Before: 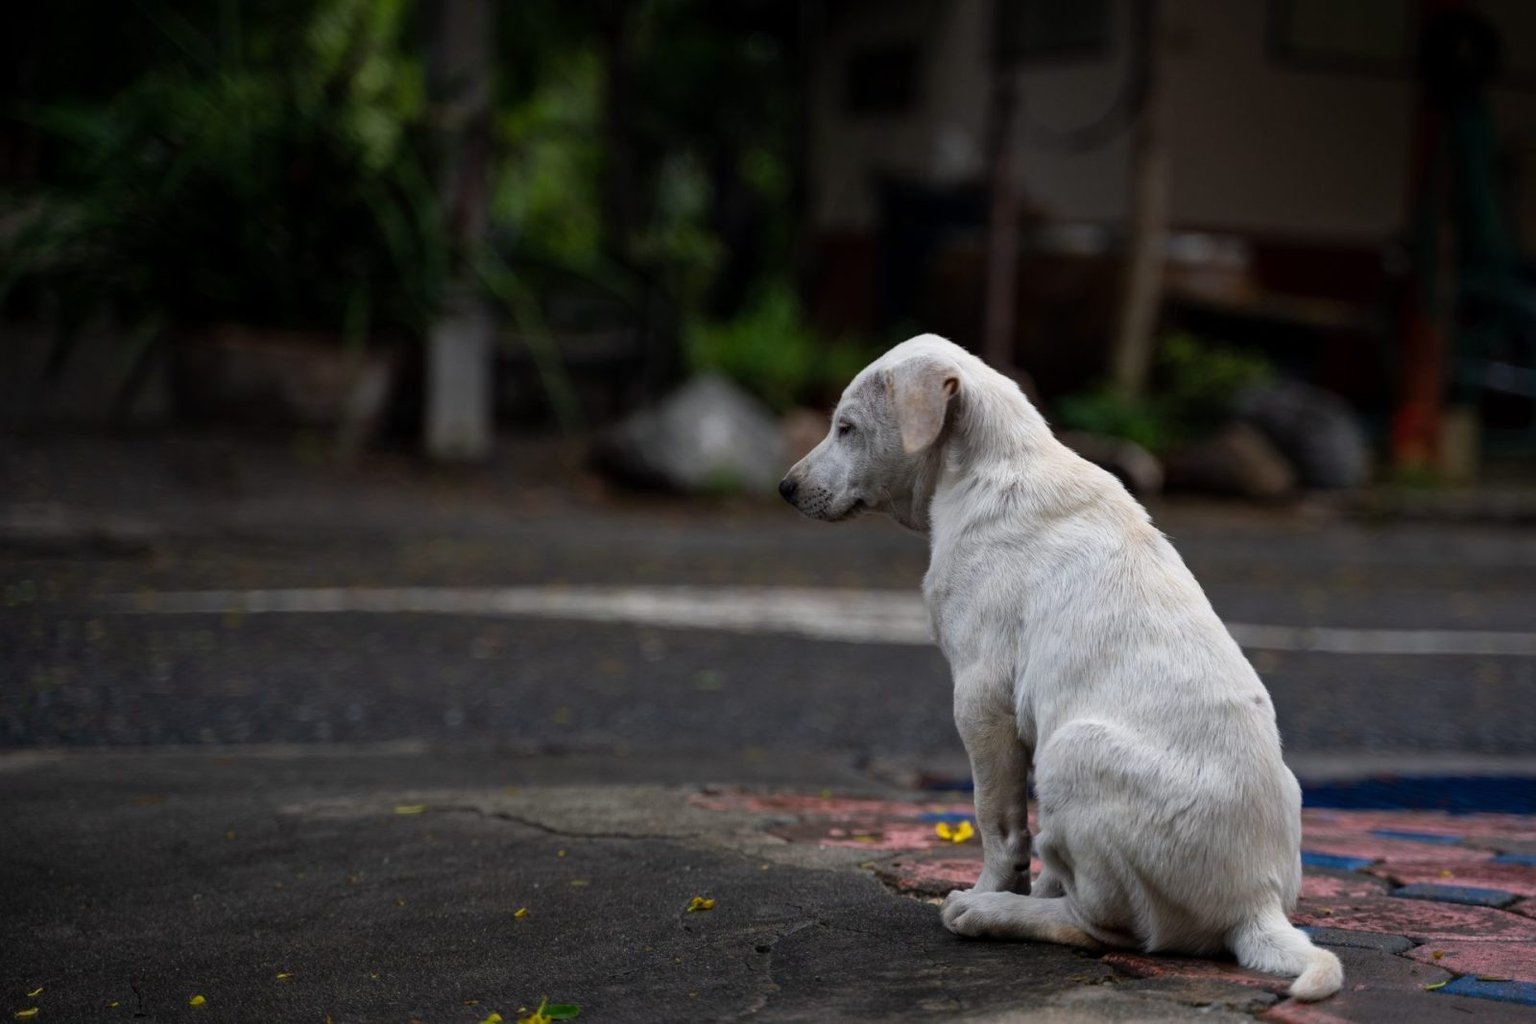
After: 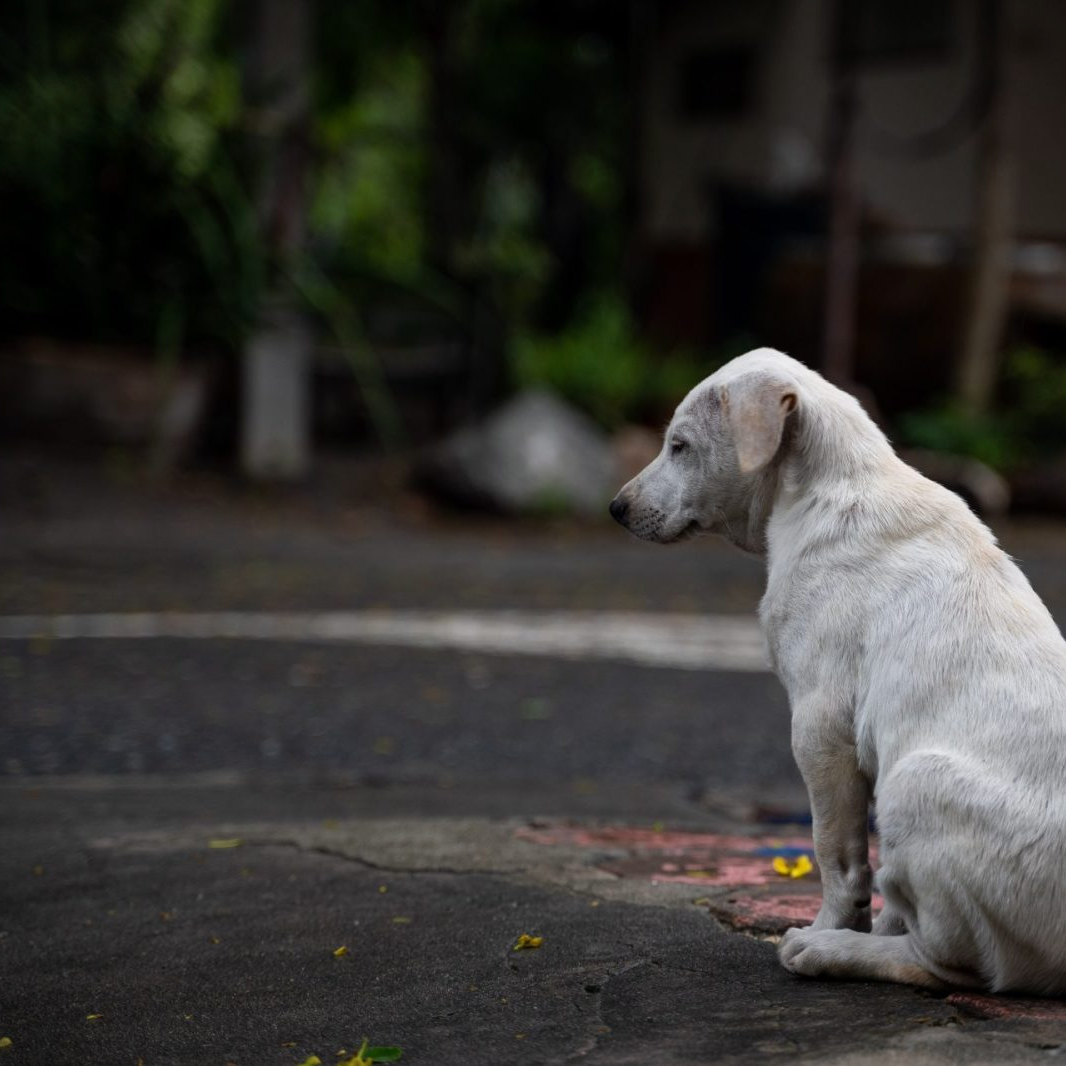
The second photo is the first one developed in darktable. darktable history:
vignetting: fall-off start 100%, fall-off radius 64.94%, automatic ratio true, unbound false
crop and rotate: left 12.673%, right 20.66%
